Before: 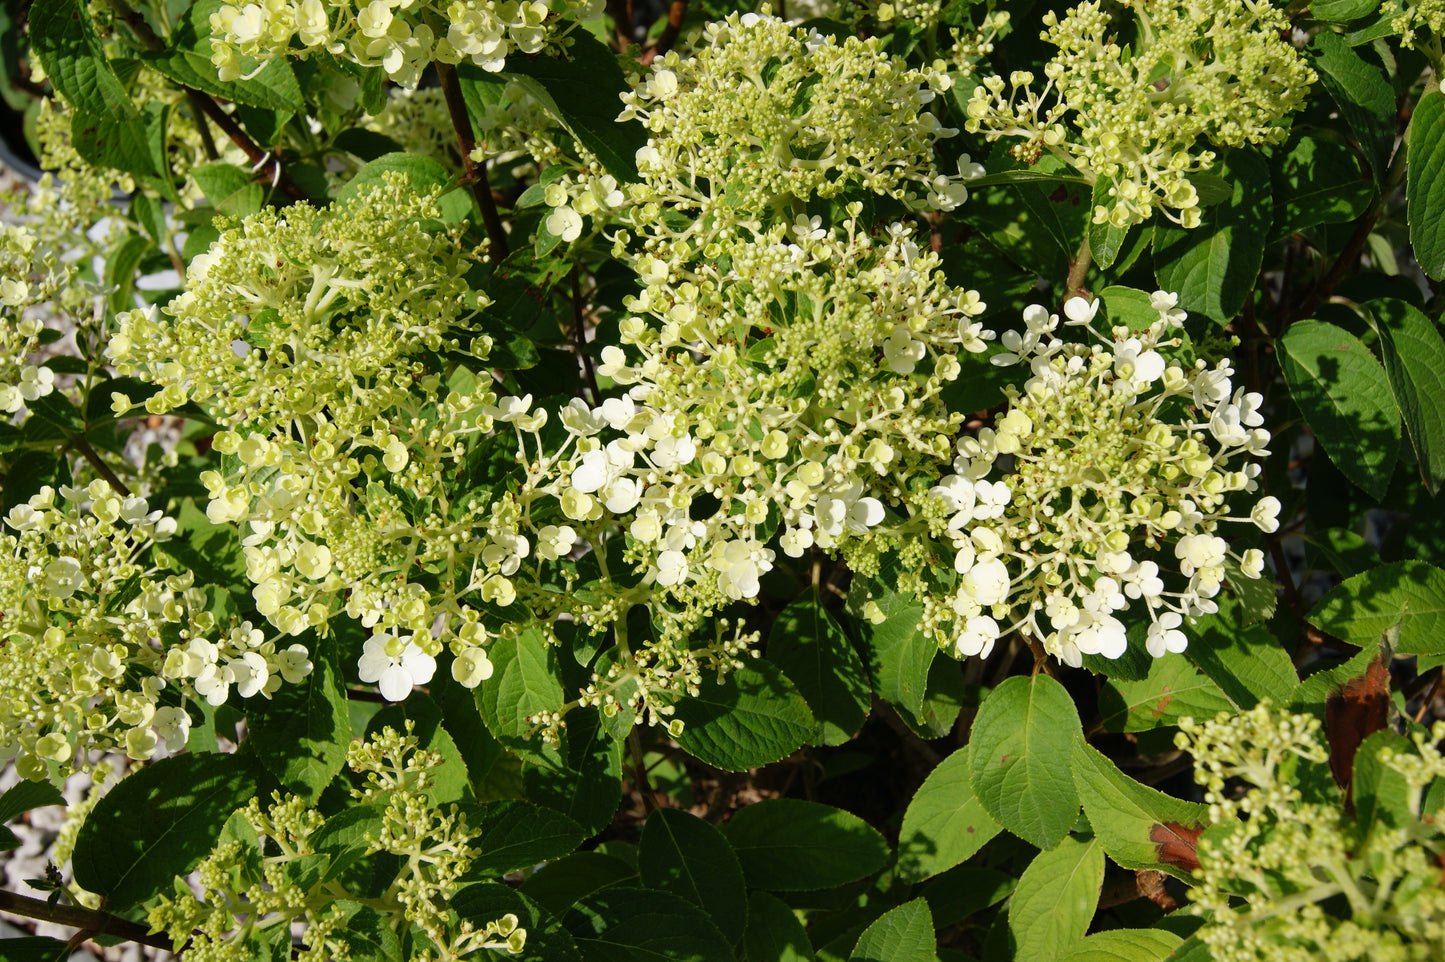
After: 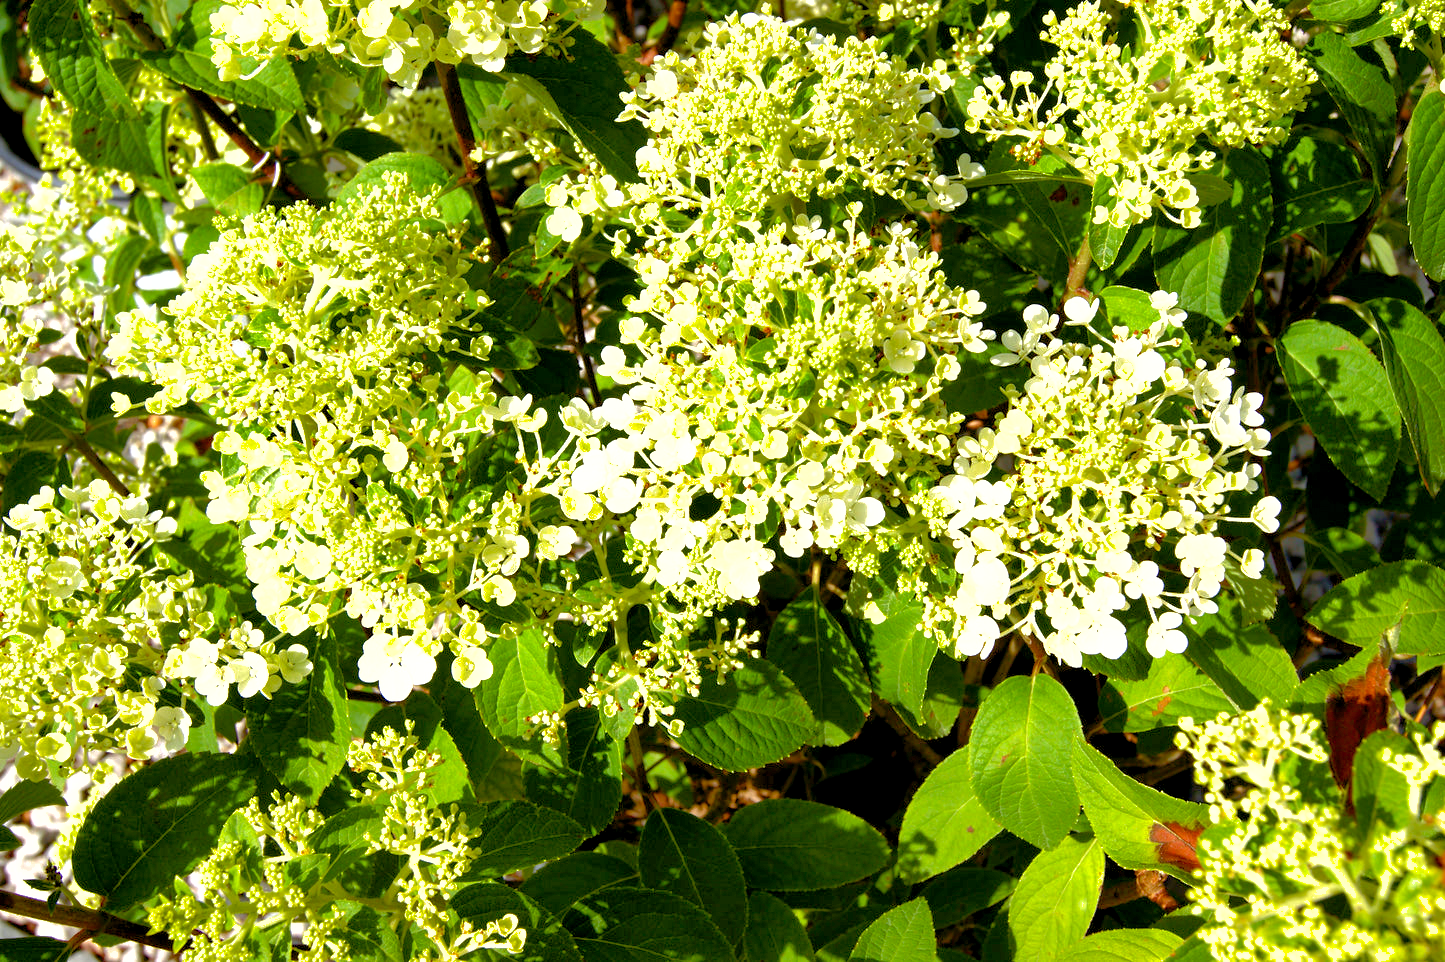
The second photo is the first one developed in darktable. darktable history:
exposure: black level correction 0, exposure 1.2 EV, compensate highlight preservation false
shadows and highlights: on, module defaults
color balance rgb: shadows lift › chroma 4.523%, shadows lift › hue 25.9°, global offset › luminance -0.882%, perceptual saturation grading › global saturation 20%, perceptual saturation grading › highlights -24.962%, perceptual saturation grading › shadows 24.821%, global vibrance 20%
